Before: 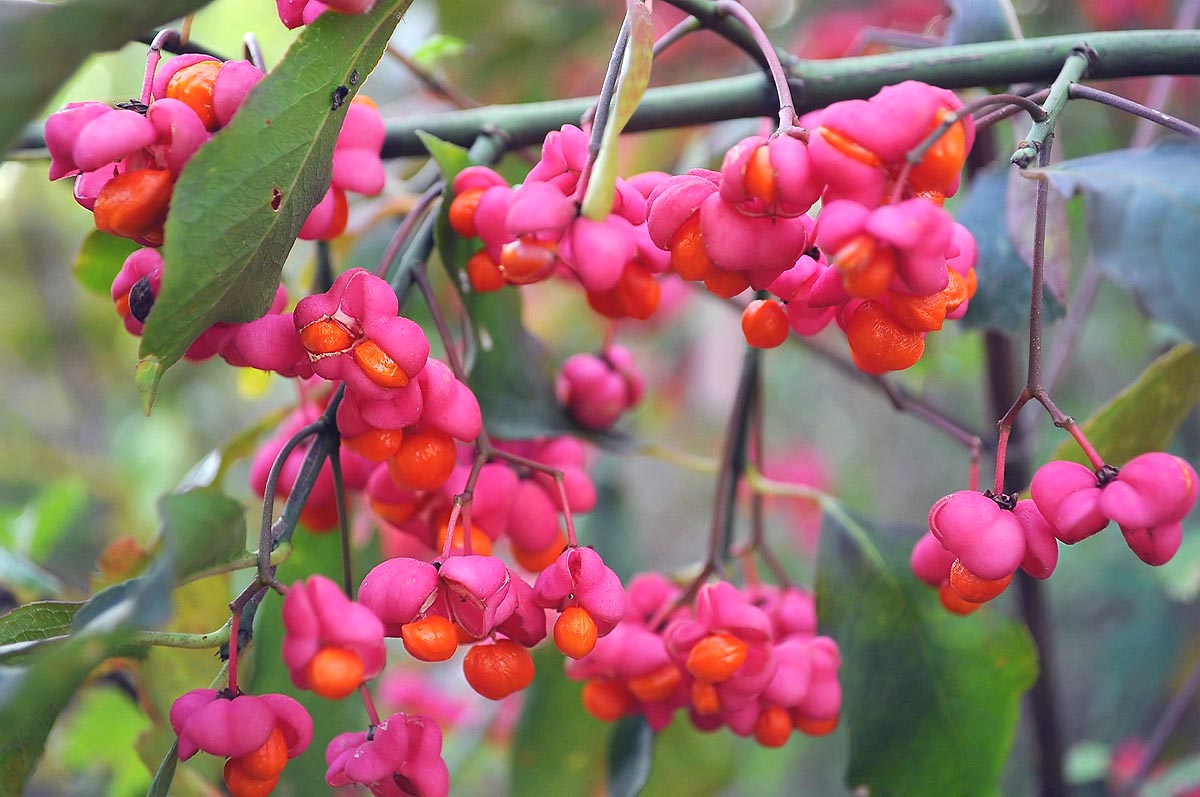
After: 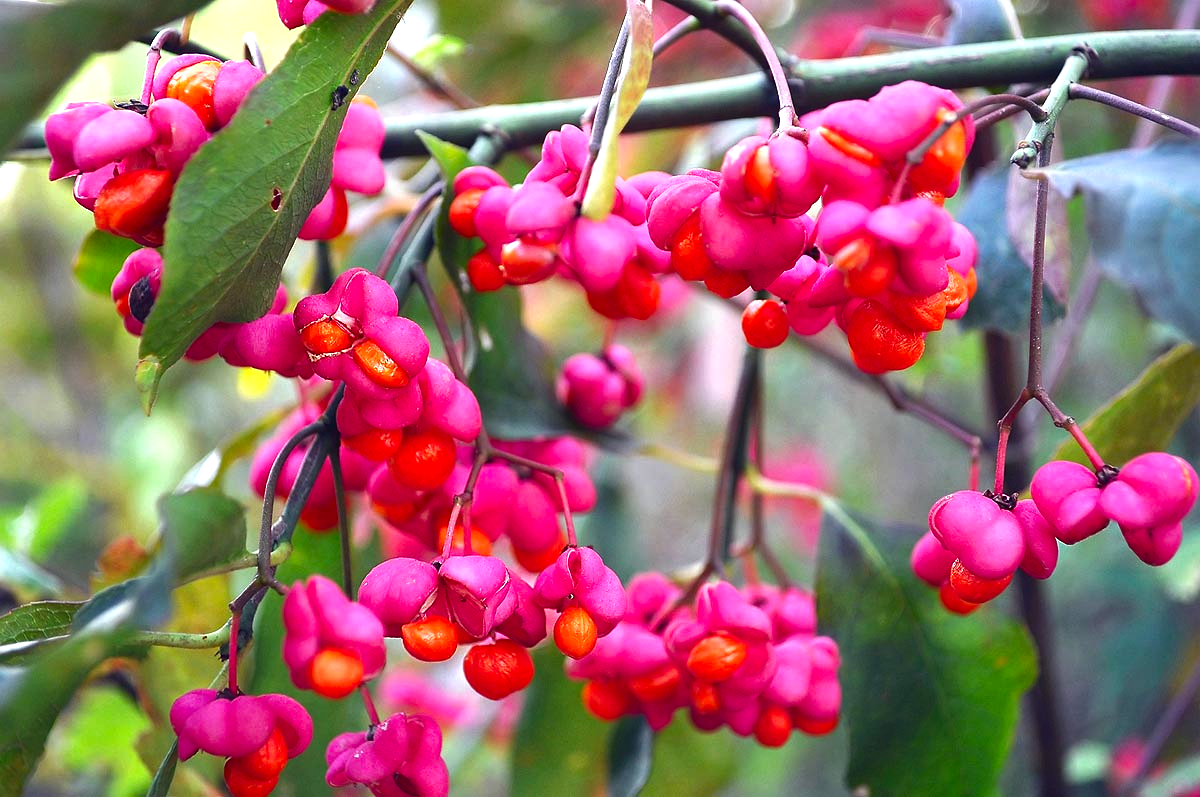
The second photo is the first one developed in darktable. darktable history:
exposure: black level correction 0, exposure 0.69 EV, compensate highlight preservation false
contrast brightness saturation: brightness -0.22, saturation 0.076
